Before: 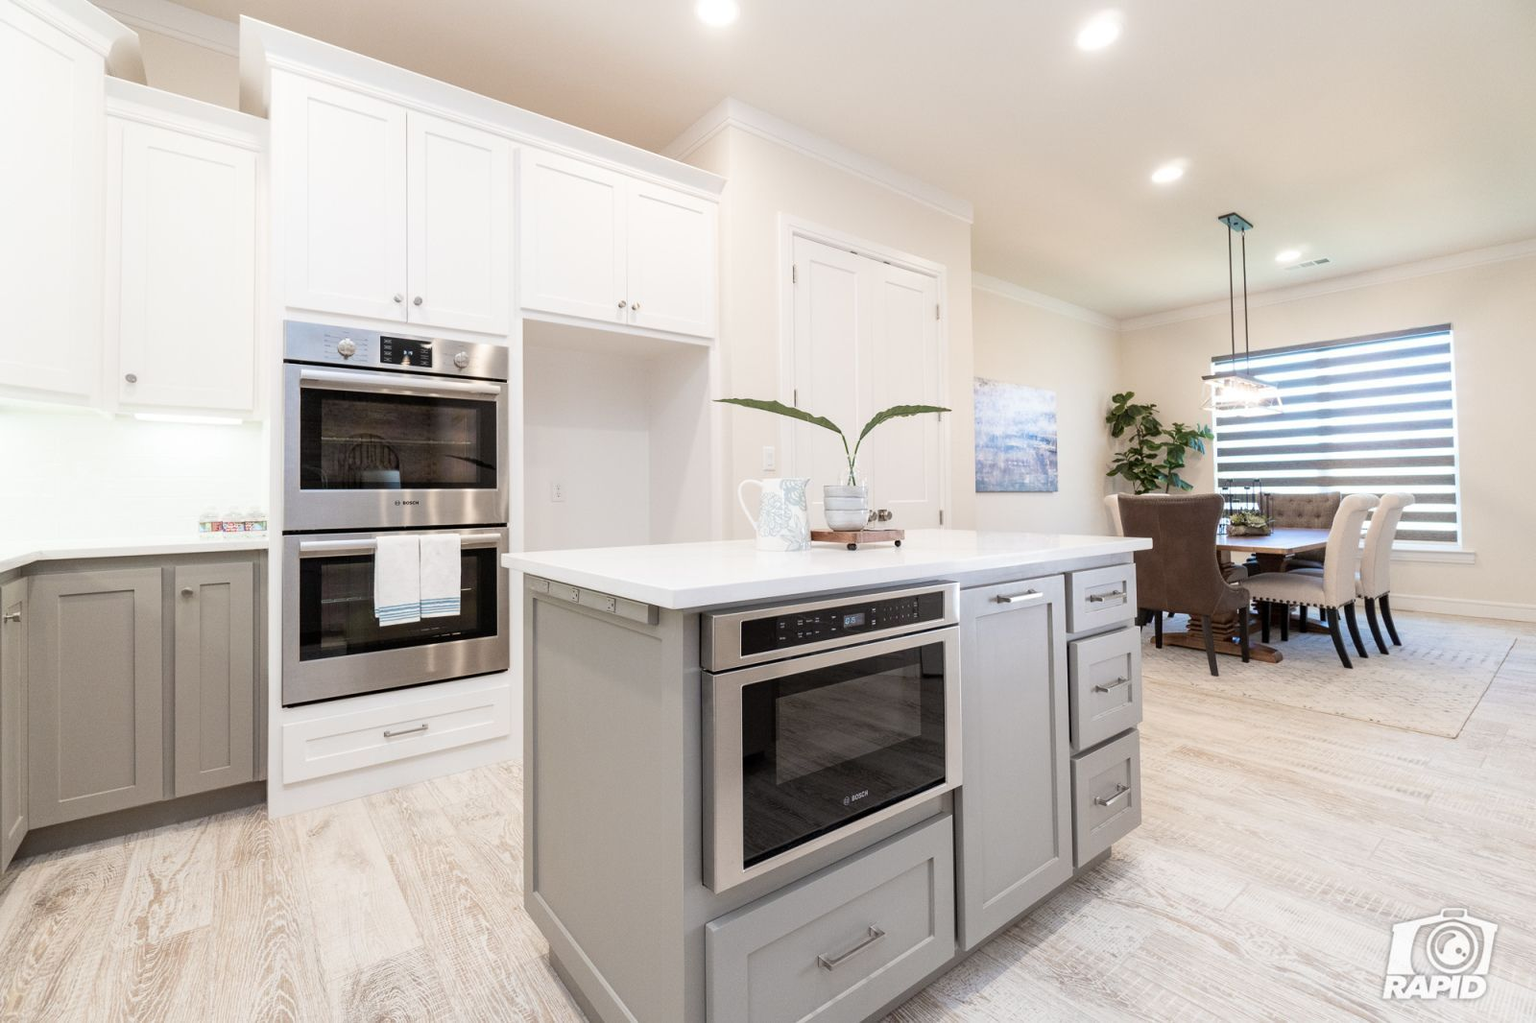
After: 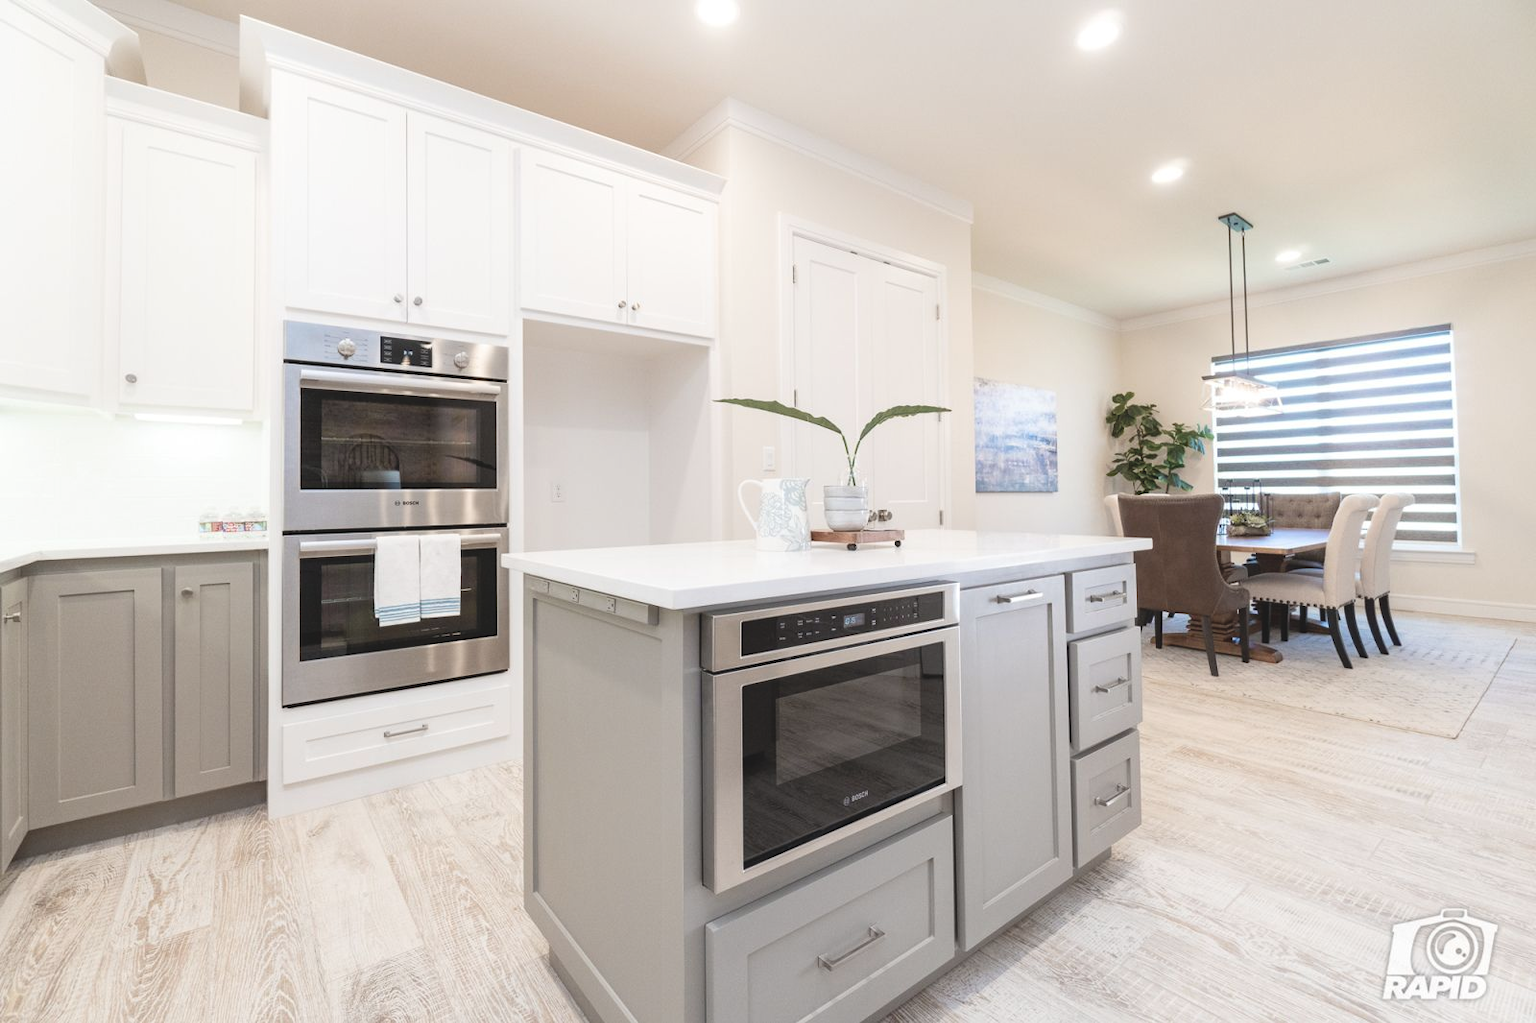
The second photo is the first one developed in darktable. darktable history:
color balance "[matte effect]": lift [1.007, 1, 1, 1], gamma [1.097, 1, 1, 1]
